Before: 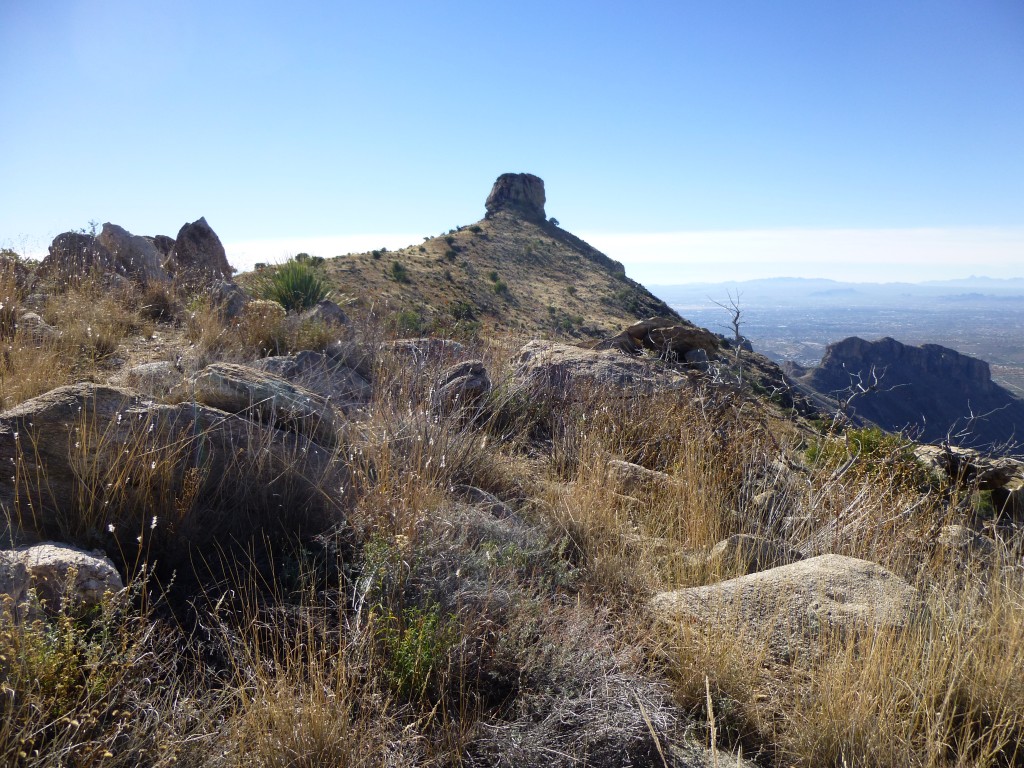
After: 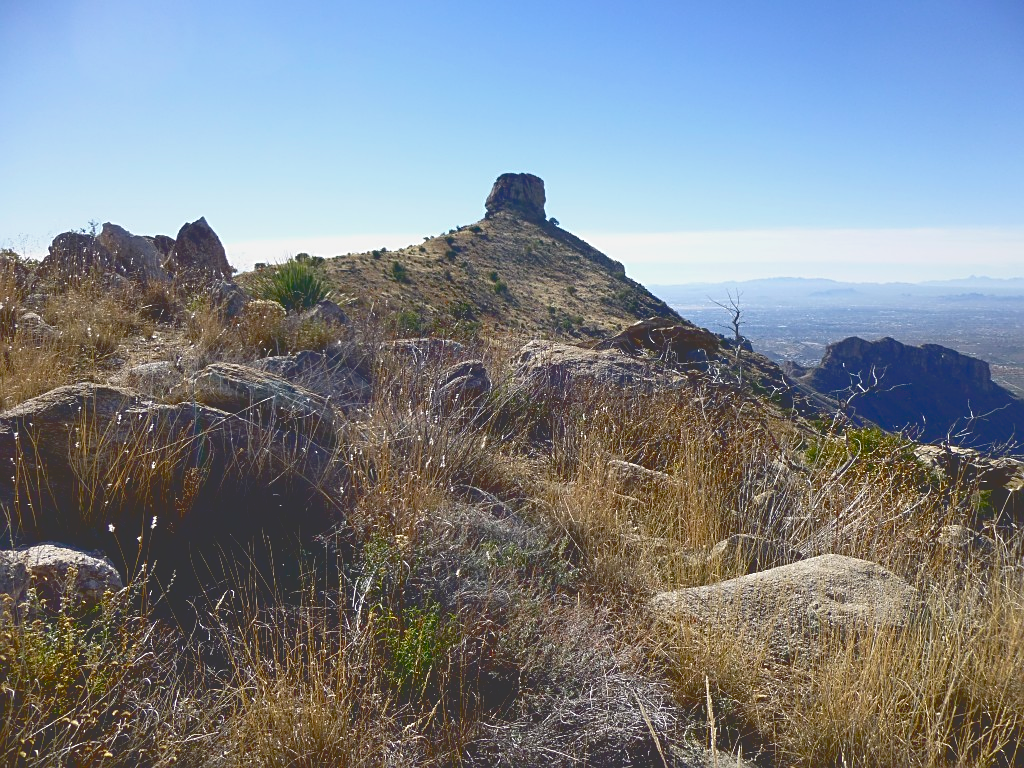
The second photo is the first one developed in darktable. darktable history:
exposure: black level correction 0.017, exposure -0.006 EV, compensate highlight preservation false
sharpen: on, module defaults
tone equalizer: edges refinement/feathering 500, mask exposure compensation -1.57 EV, preserve details no
tone curve: curves: ch0 [(0, 0.211) (0.15, 0.25) (1, 0.953)], color space Lab, independent channels, preserve colors none
